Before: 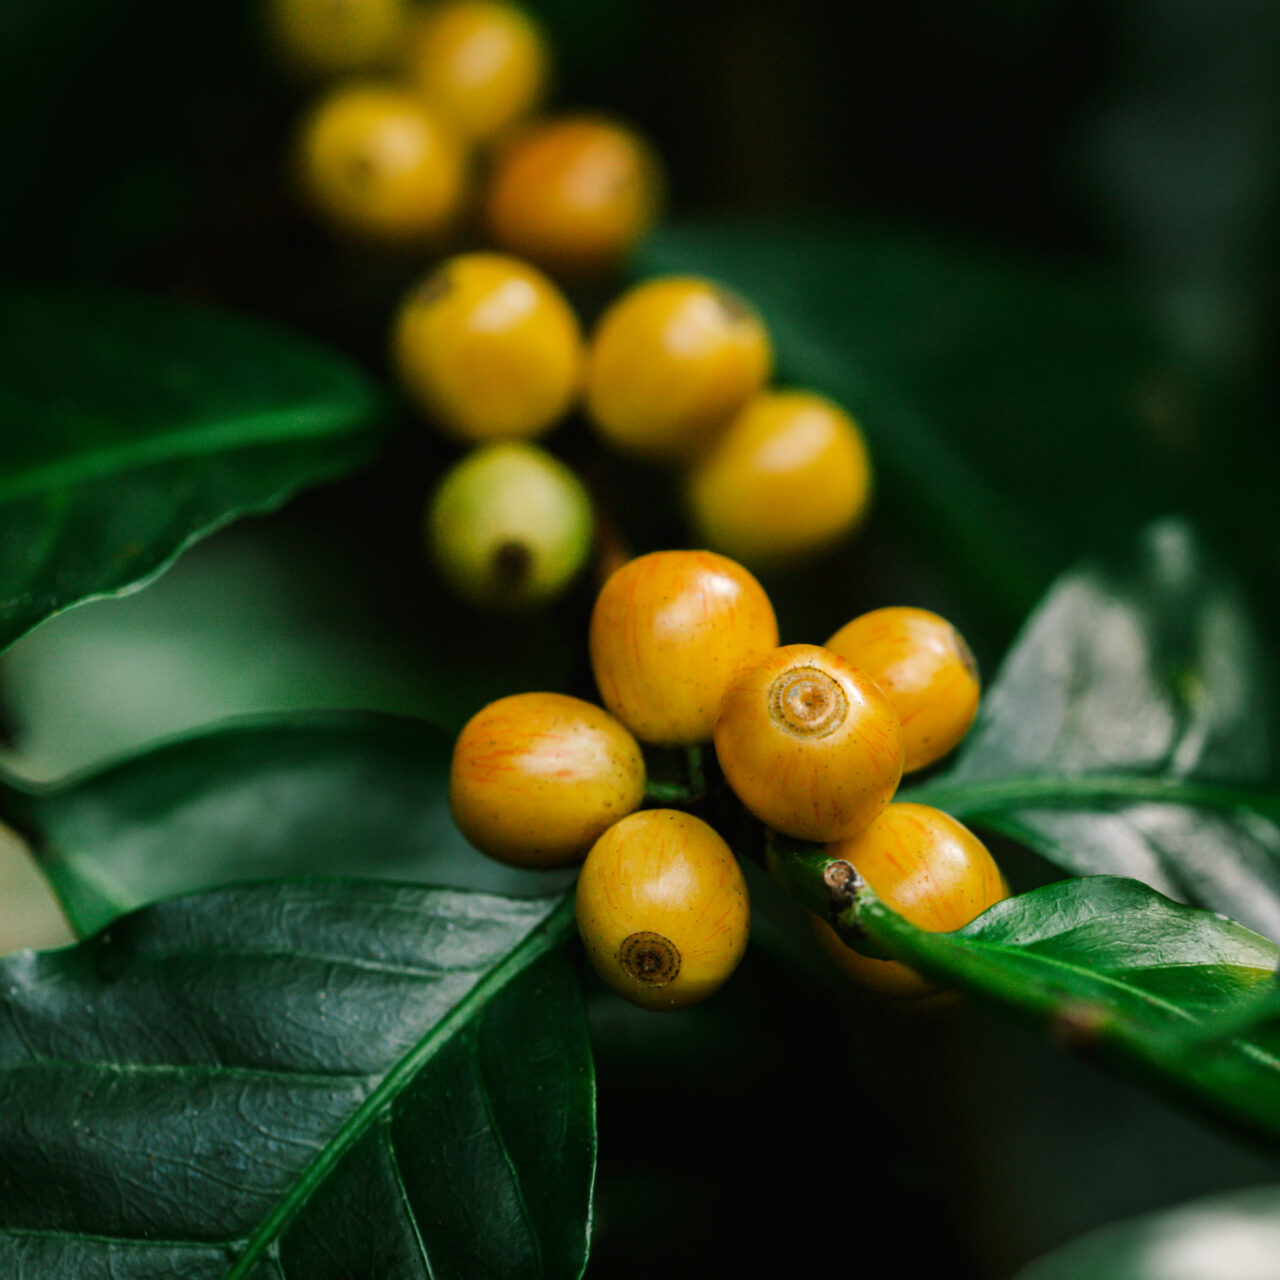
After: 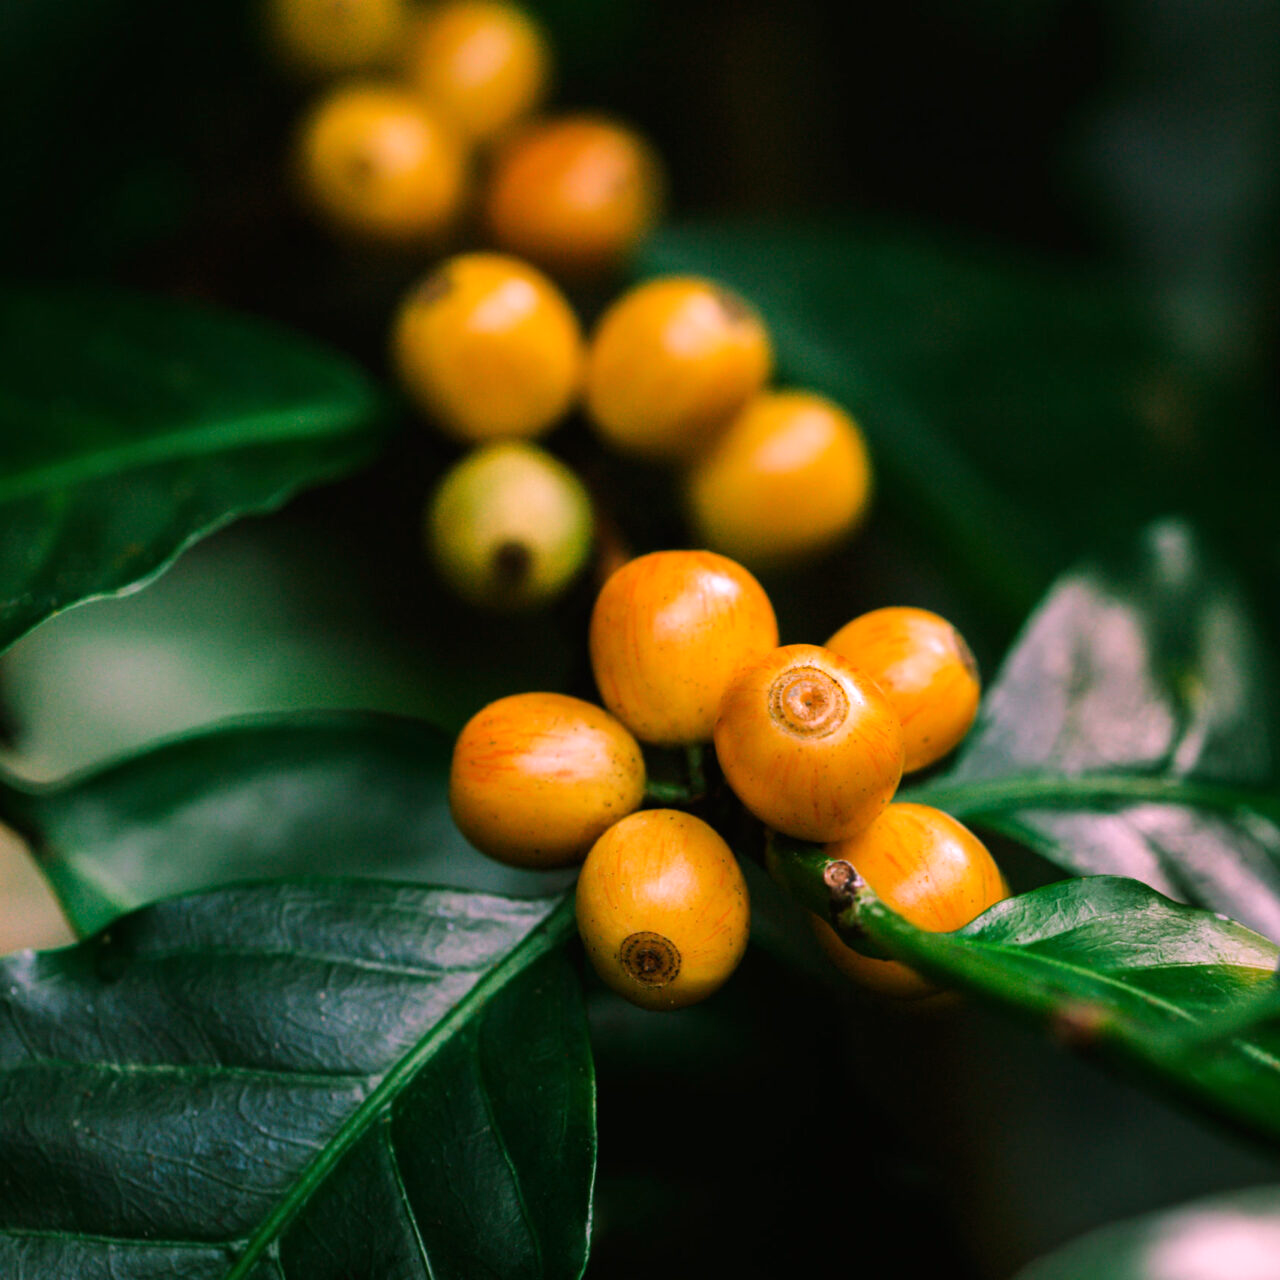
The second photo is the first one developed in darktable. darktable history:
velvia: on, module defaults
white balance: red 1.188, blue 1.11
